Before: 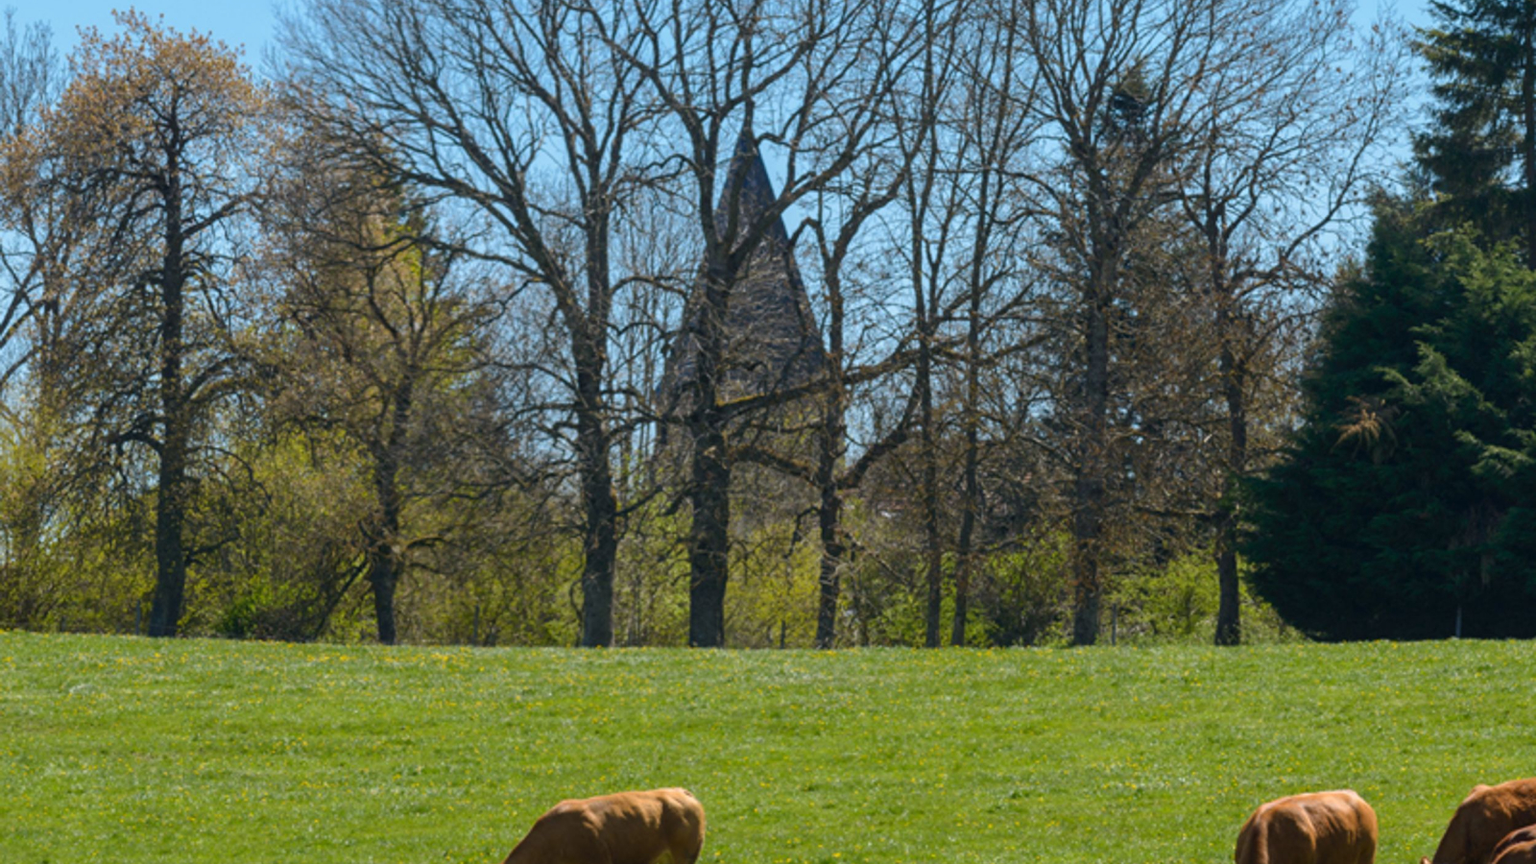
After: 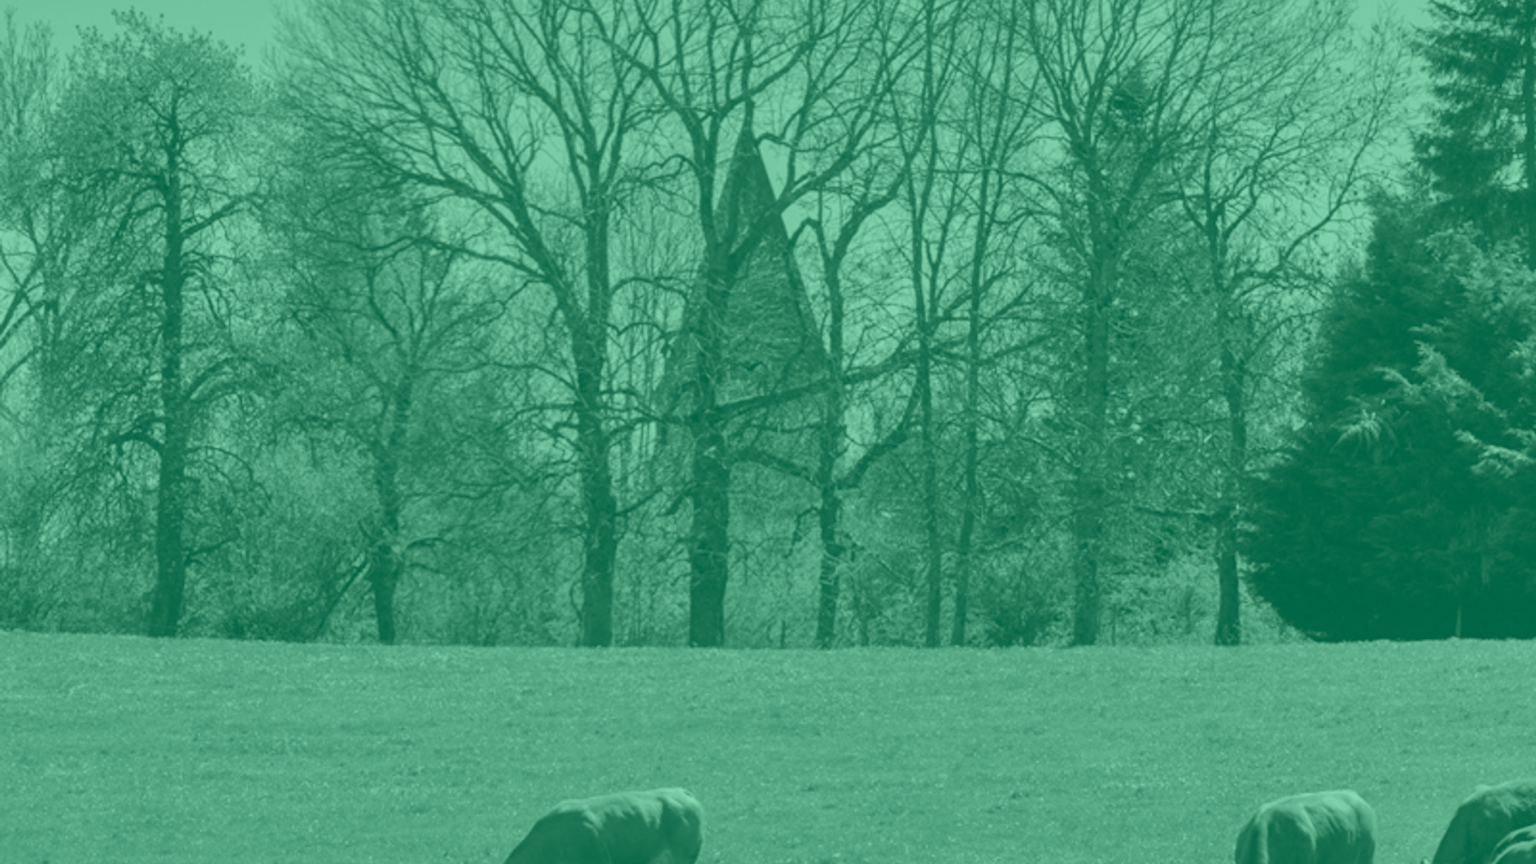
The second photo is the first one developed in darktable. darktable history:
rgb levels: mode RGB, independent channels, levels [[0, 0.5, 1], [0, 0.521, 1], [0, 0.536, 1]]
colorize: hue 147.6°, saturation 65%, lightness 21.64%
shadows and highlights: radius 100.41, shadows 50.55, highlights -64.36, highlights color adjustment 49.82%, soften with gaussian
